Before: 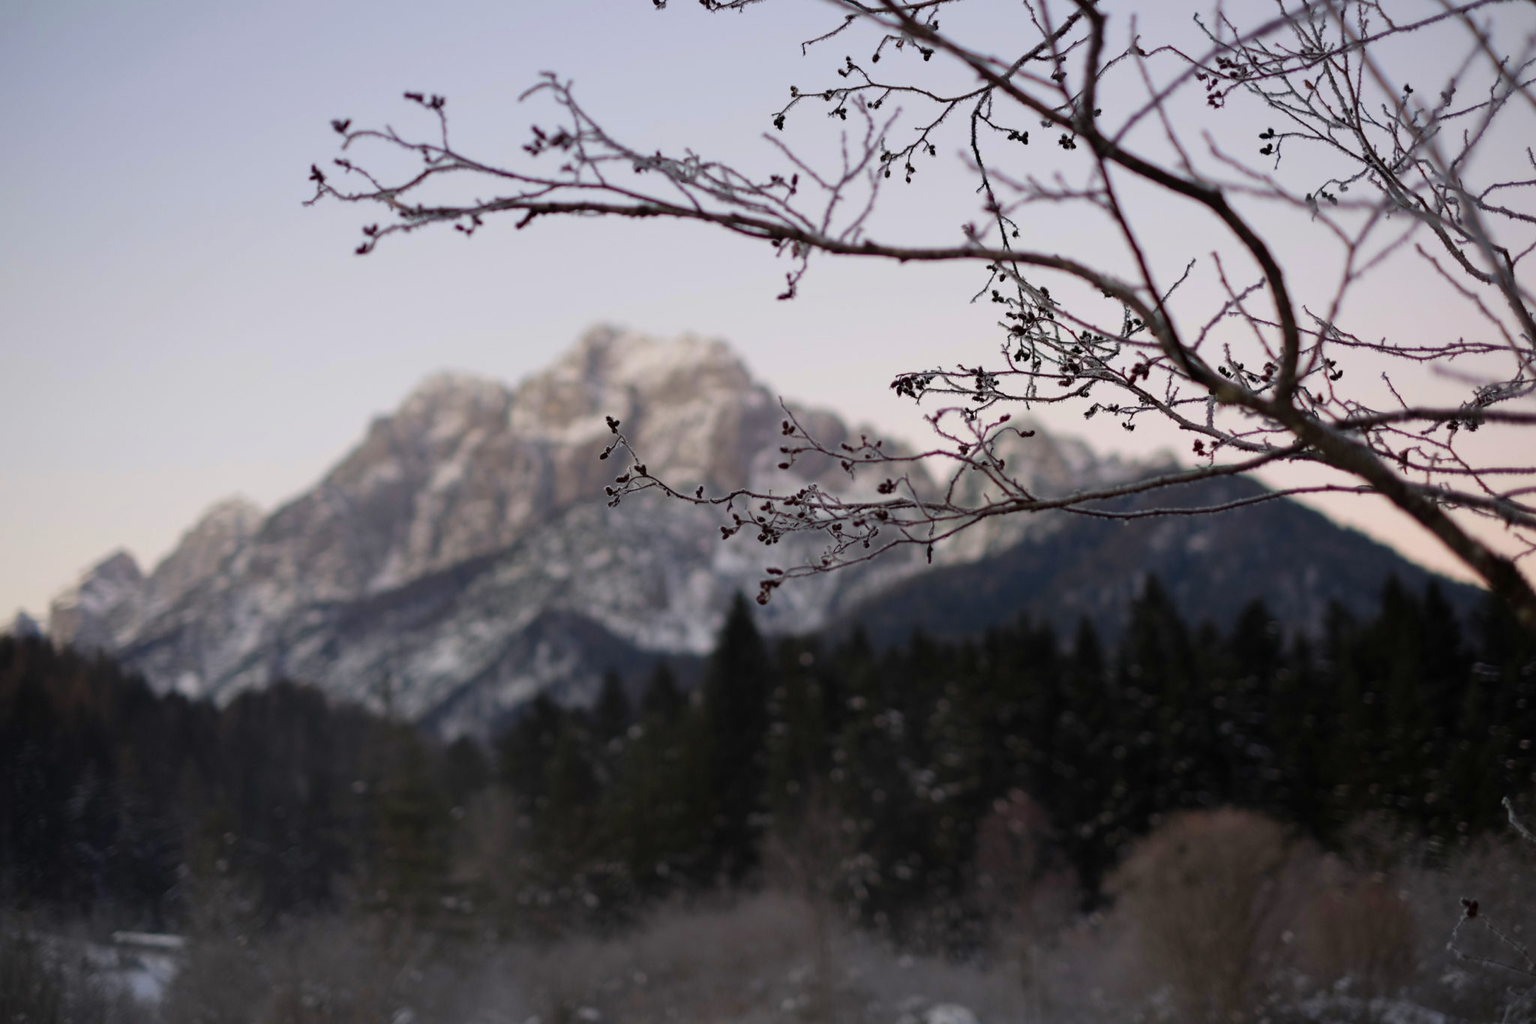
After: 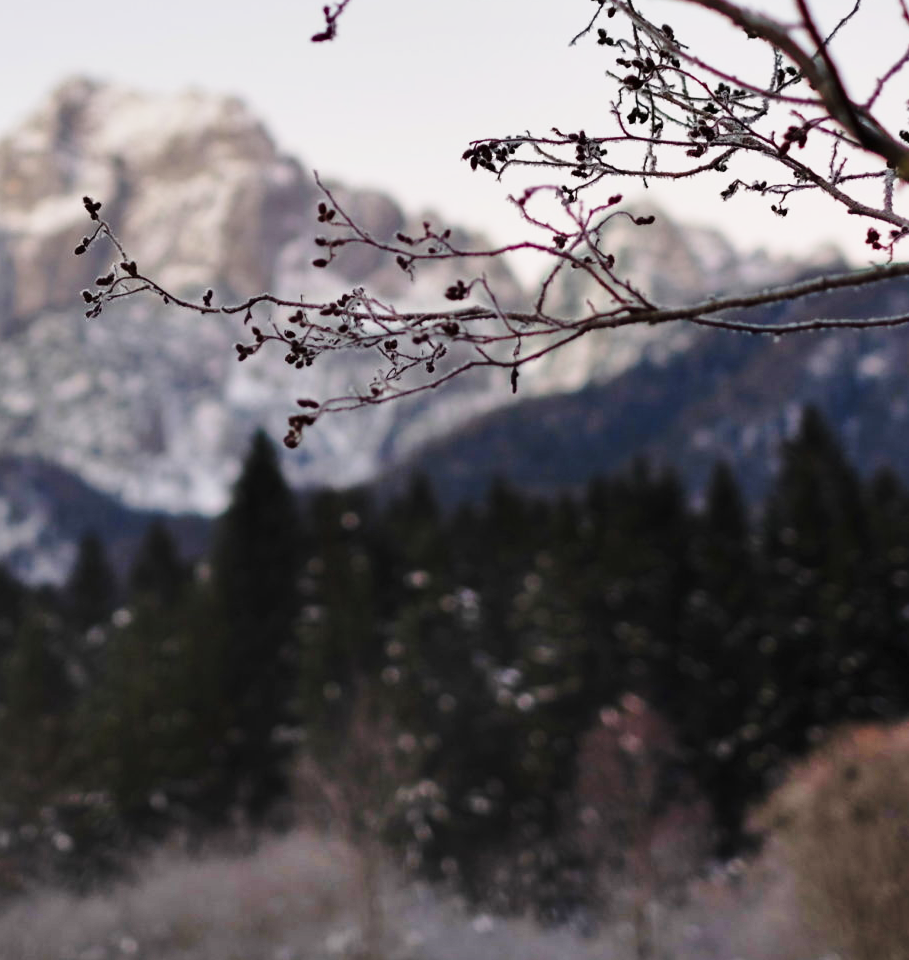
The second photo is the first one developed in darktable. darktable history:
shadows and highlights: low approximation 0.01, soften with gaussian
crop: left 35.432%, top 26.233%, right 20.145%, bottom 3.432%
base curve: curves: ch0 [(0, 0) (0.028, 0.03) (0.121, 0.232) (0.46, 0.748) (0.859, 0.968) (1, 1)], preserve colors none
